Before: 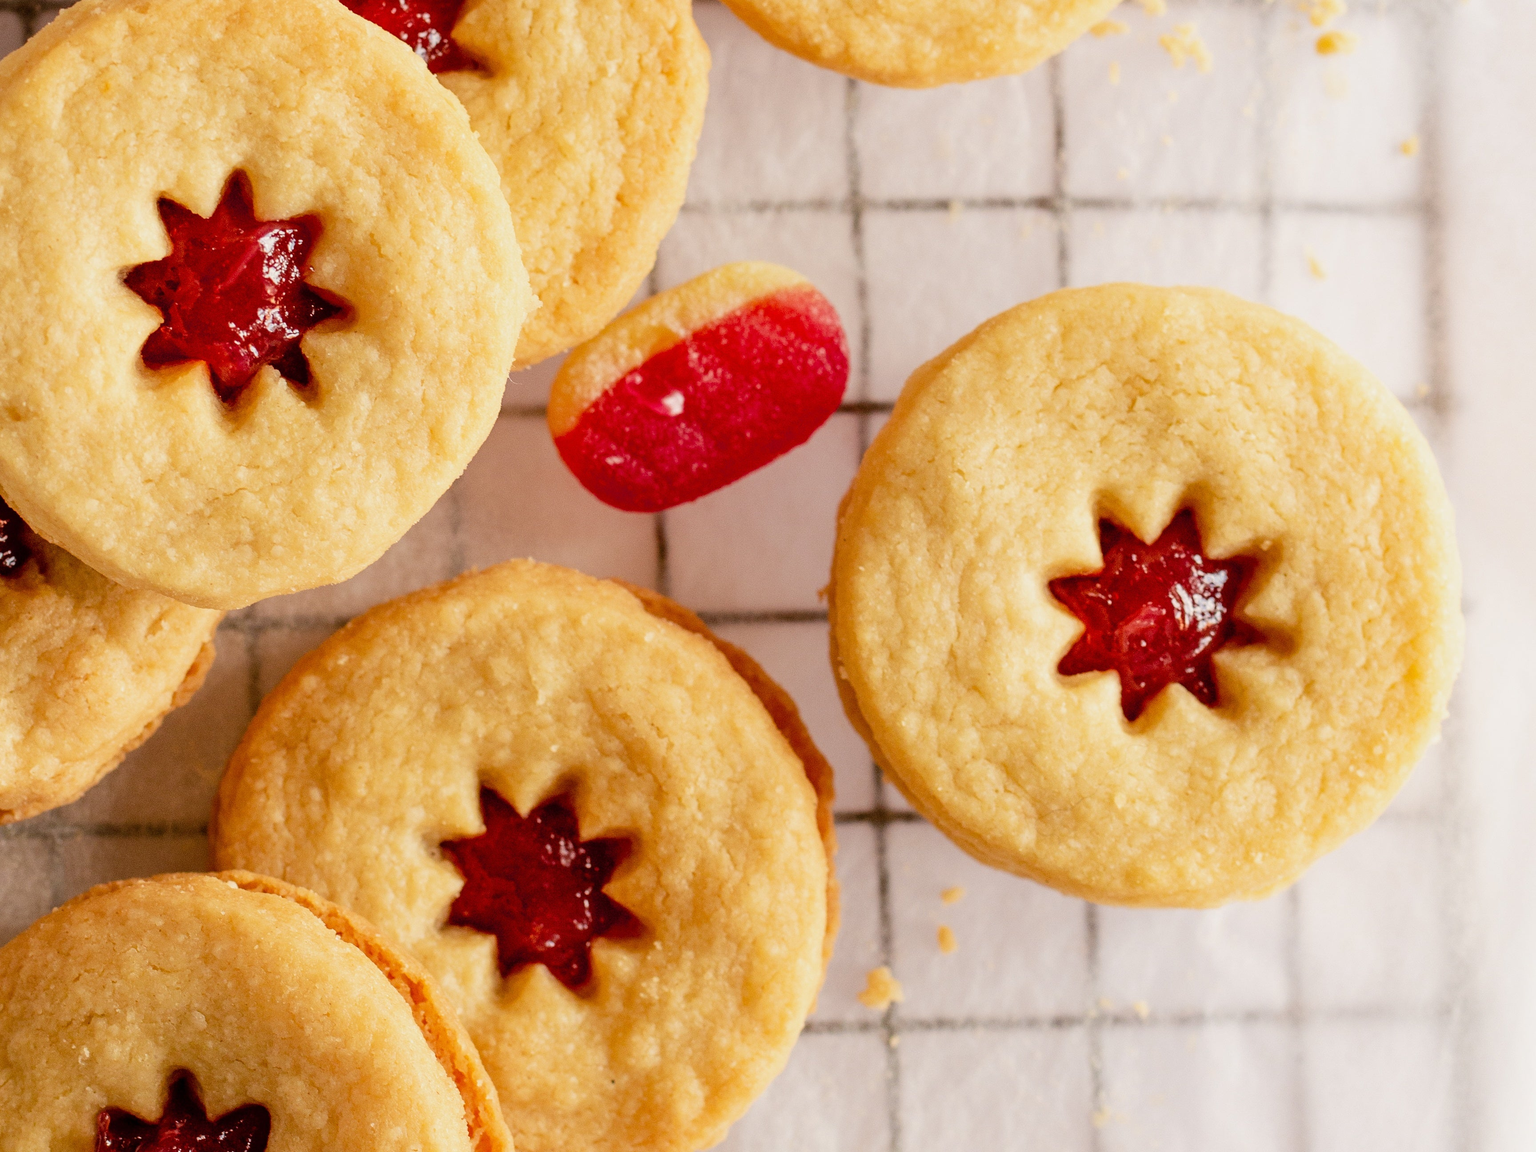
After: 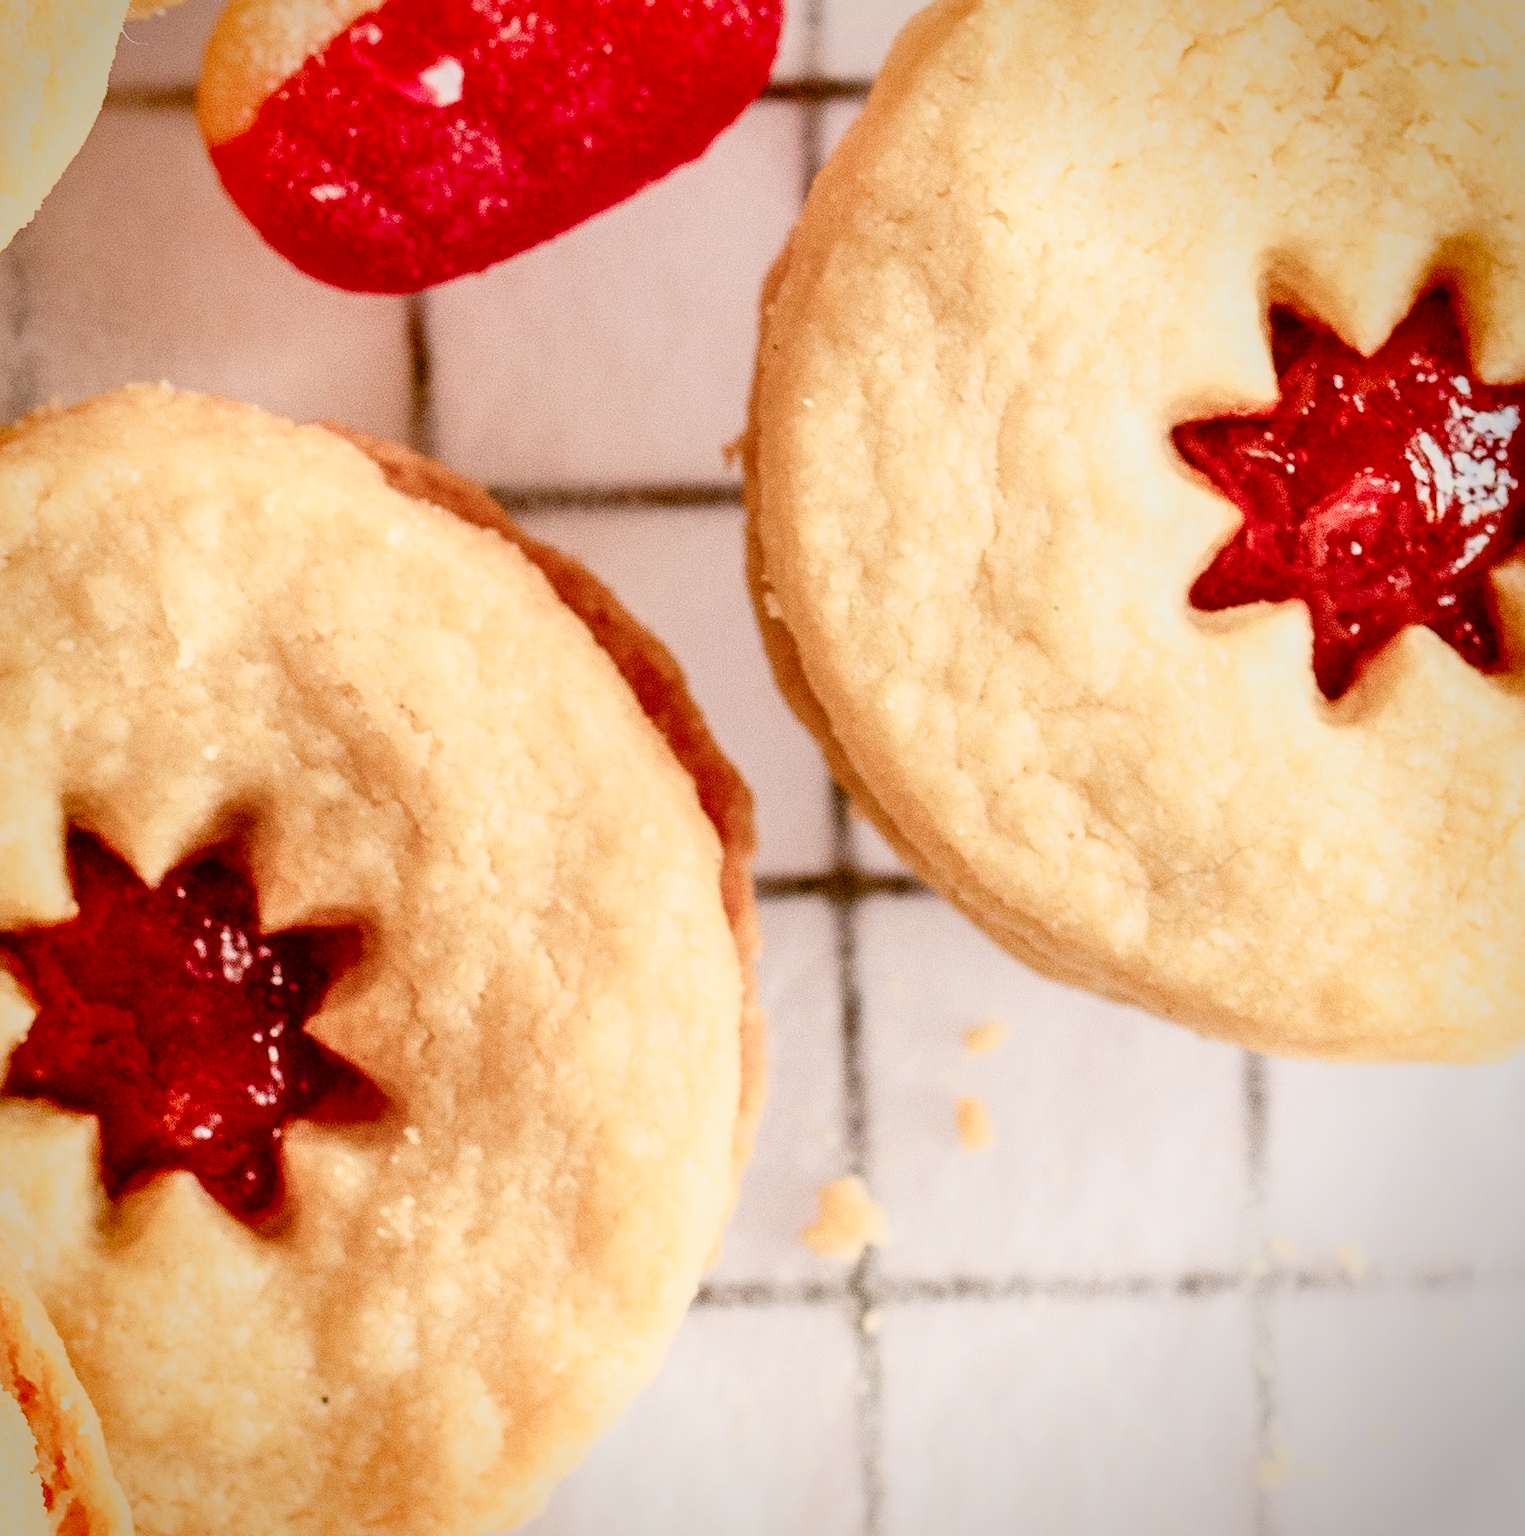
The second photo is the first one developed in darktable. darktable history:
shadows and highlights: radius 331.07, shadows 54.72, highlights -99.4, compress 94.57%, soften with gaussian
base curve: curves: ch0 [(0, 0) (0.088, 0.125) (0.176, 0.251) (0.354, 0.501) (0.613, 0.749) (1, 0.877)]
crop and rotate: left 29.041%, top 31.395%, right 19.85%
color balance rgb: linear chroma grading › shadows -2.287%, linear chroma grading › highlights -14.215%, linear chroma grading › global chroma -9.831%, linear chroma grading › mid-tones -10.031%, perceptual saturation grading › global saturation 20%, perceptual saturation grading › highlights -49.317%, perceptual saturation grading › shadows 25.724%, global vibrance 14.952%
exposure: exposure 0.203 EV, compensate highlight preservation false
local contrast: detail 130%
vignetting: saturation 0.376
